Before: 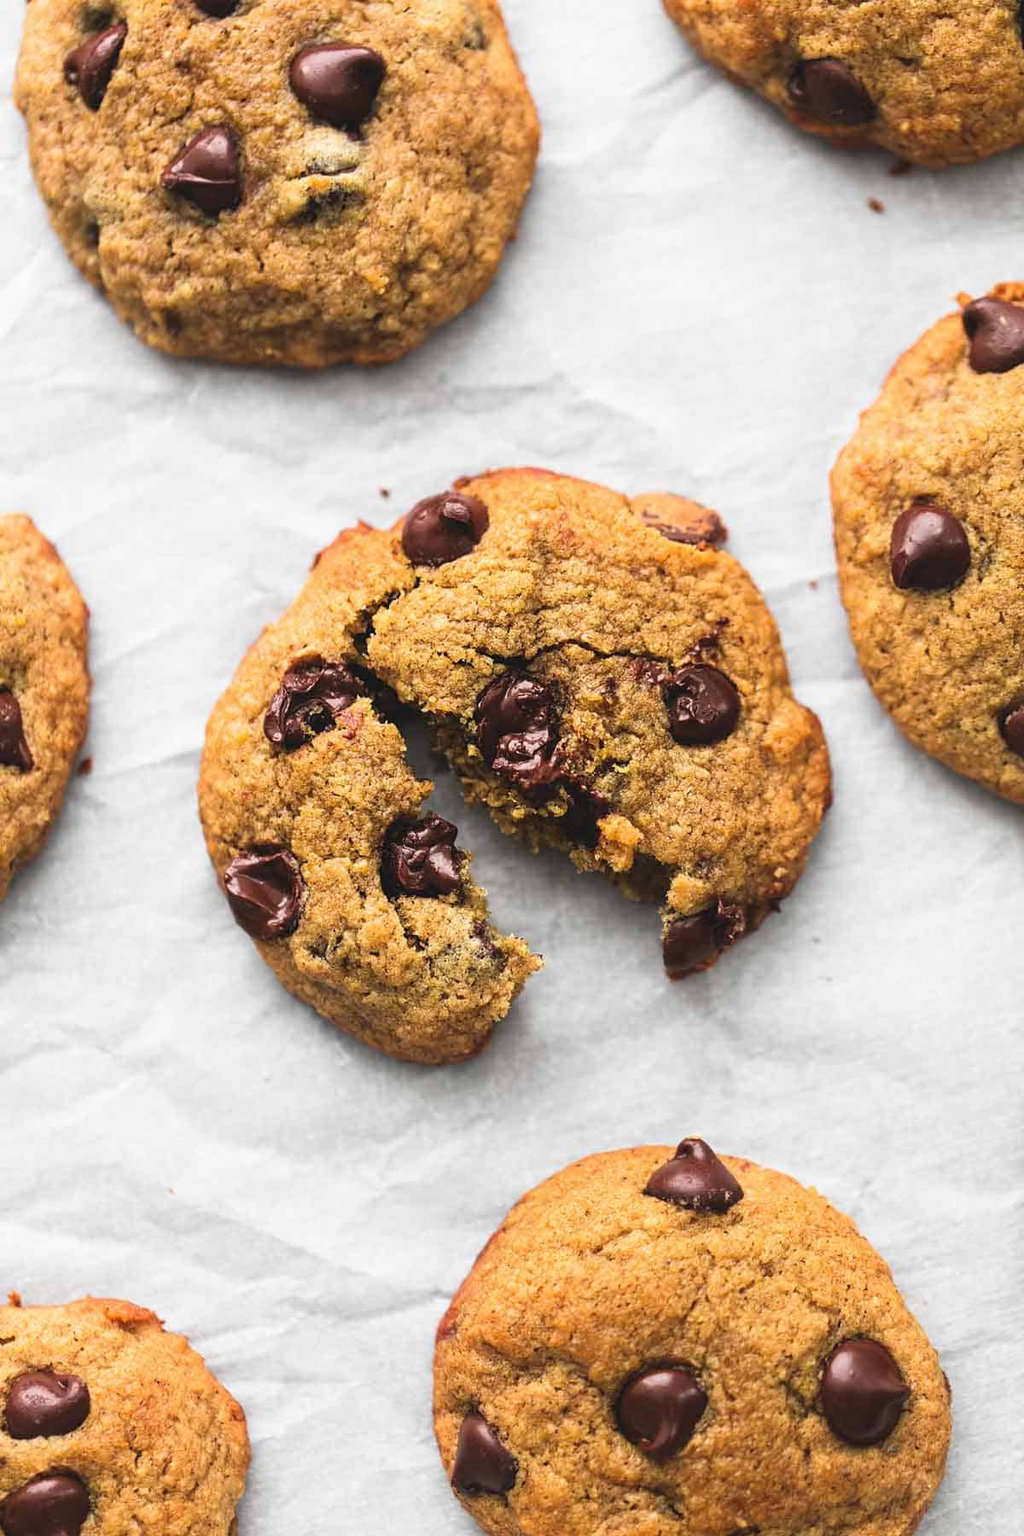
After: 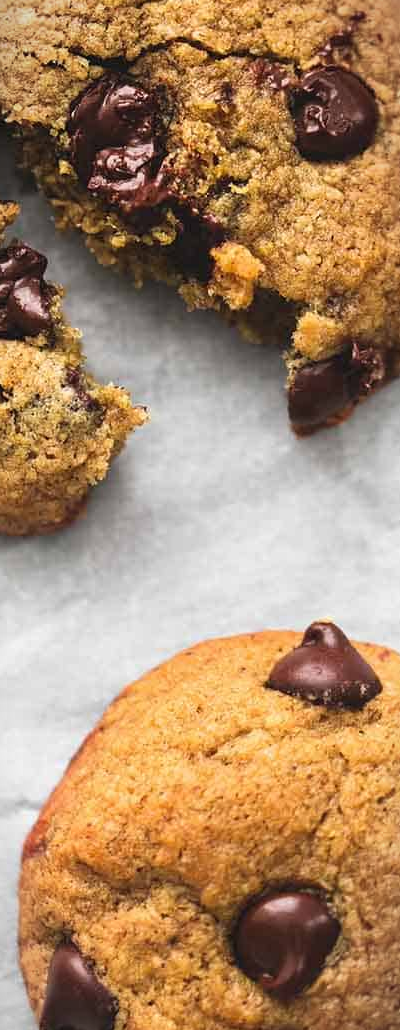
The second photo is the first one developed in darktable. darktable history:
crop: left 40.811%, top 39.587%, right 25.783%, bottom 3.157%
vignetting: fall-off start 100.79%, fall-off radius 64.96%, automatic ratio true
